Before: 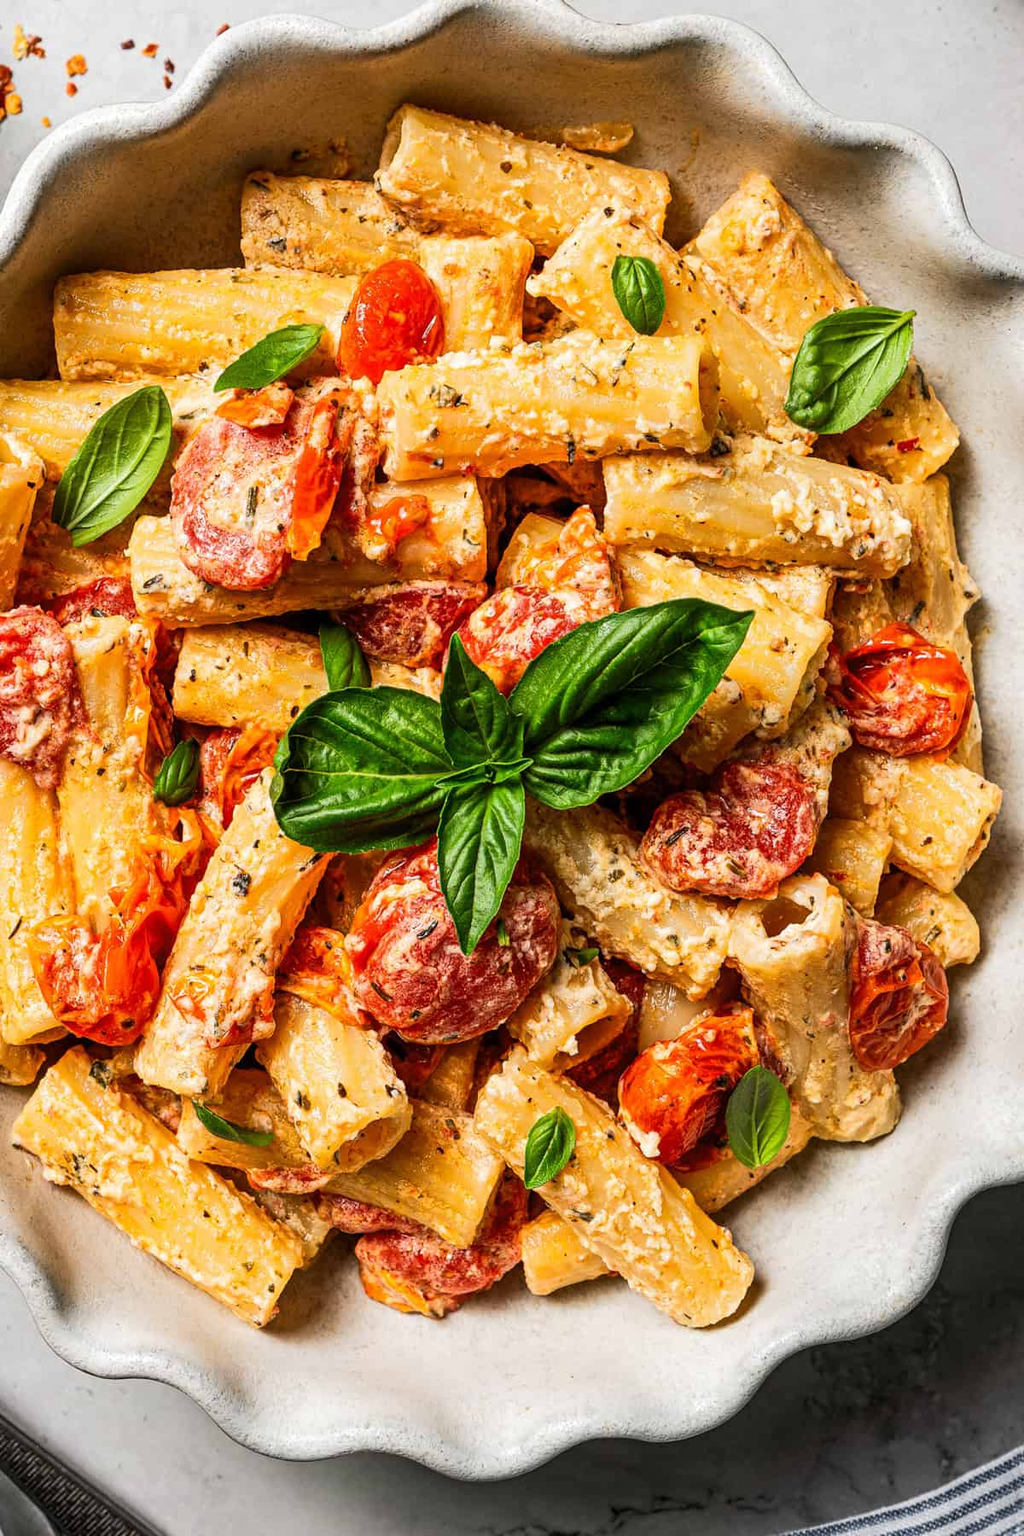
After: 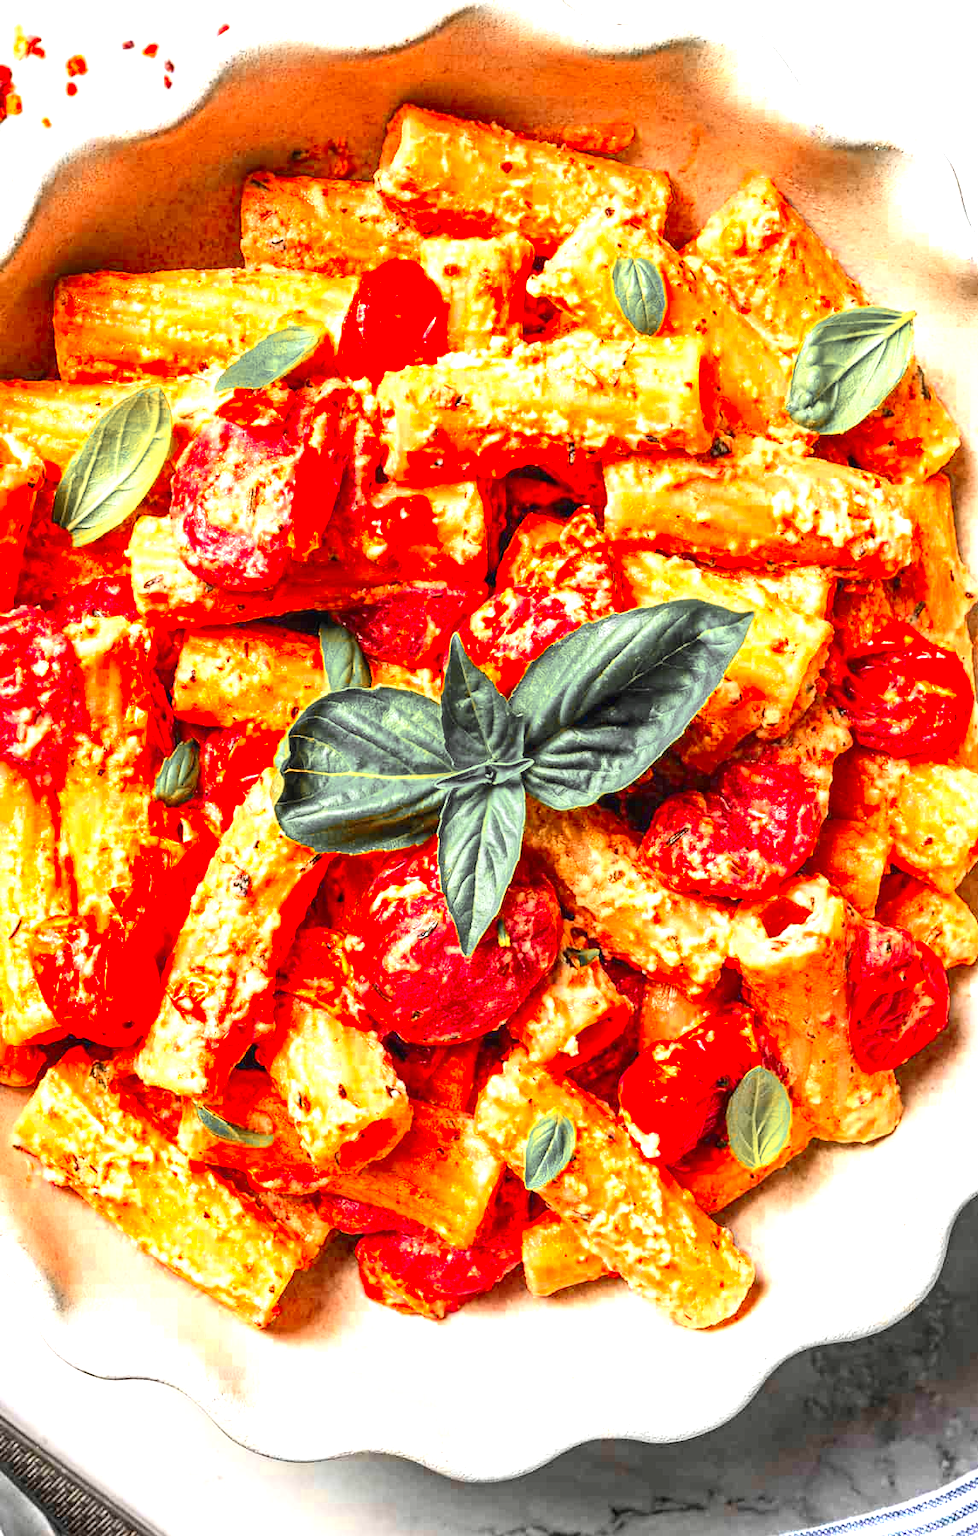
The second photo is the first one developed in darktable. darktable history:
contrast brightness saturation: contrast 0.199, brightness 0.167, saturation 0.225
crop: right 4.451%, bottom 0.044%
color zones: curves: ch0 [(0, 0.363) (0.128, 0.373) (0.25, 0.5) (0.402, 0.407) (0.521, 0.525) (0.63, 0.559) (0.729, 0.662) (0.867, 0.471)]; ch1 [(0, 0.515) (0.136, 0.618) (0.25, 0.5) (0.378, 0) (0.516, 0) (0.622, 0.593) (0.737, 0.819) (0.87, 0.593)]; ch2 [(0, 0.529) (0.128, 0.471) (0.282, 0.451) (0.386, 0.662) (0.516, 0.525) (0.633, 0.554) (0.75, 0.62) (0.875, 0.441)]
exposure: black level correction 0, exposure 1.627 EV, compensate highlight preservation false
